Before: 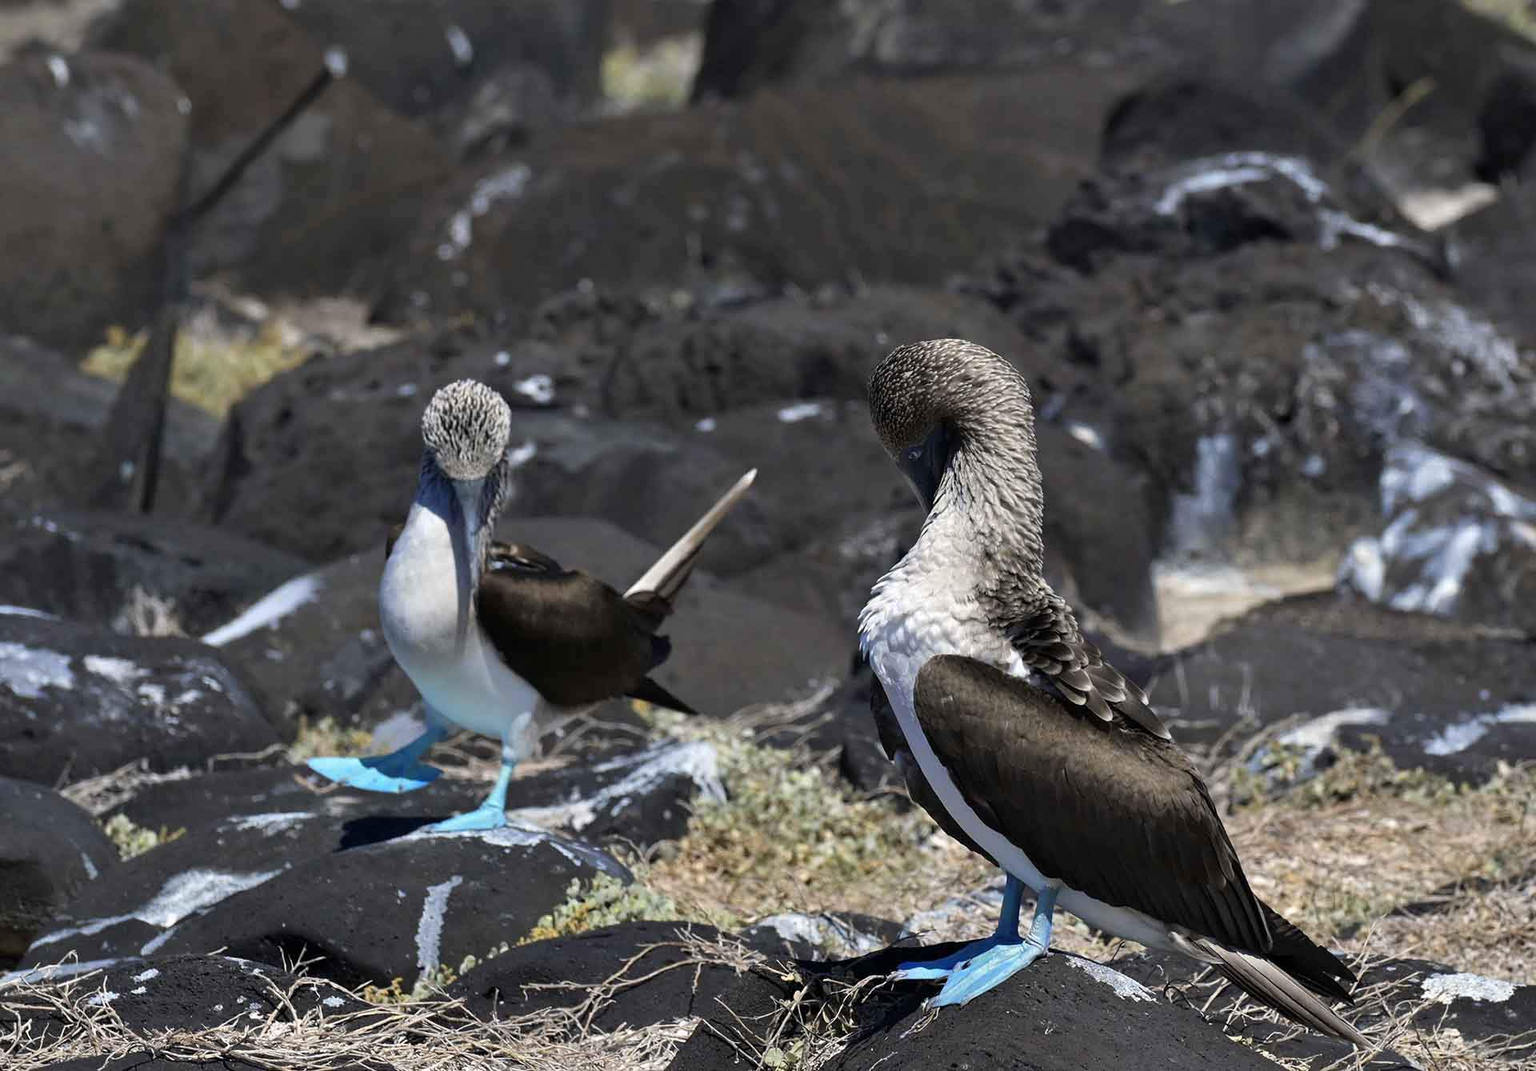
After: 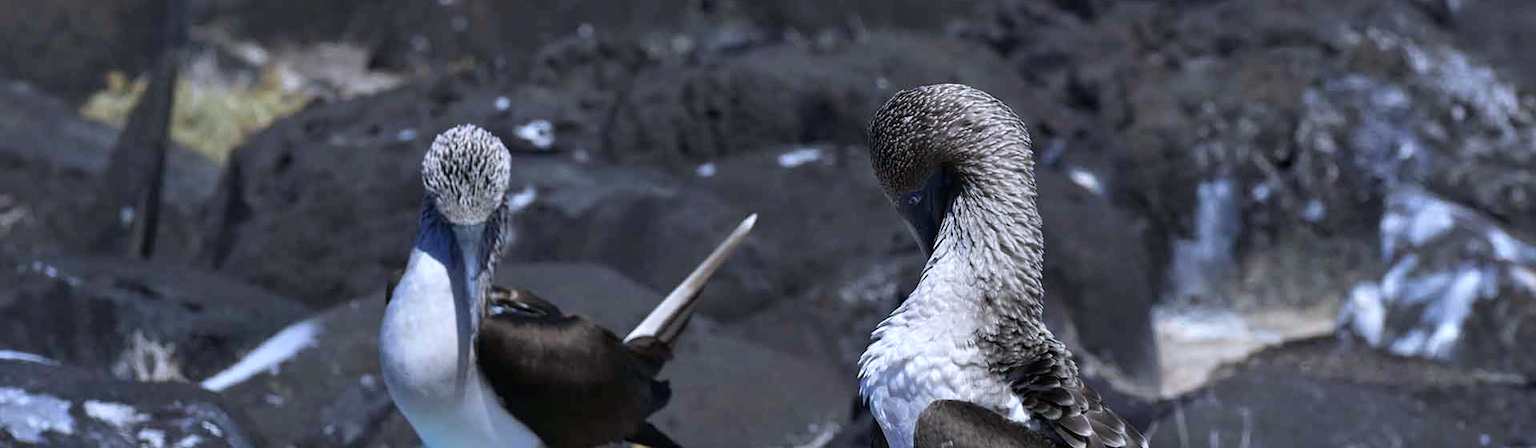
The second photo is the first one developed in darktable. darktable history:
crop and rotate: top 23.84%, bottom 34.294%
color calibration: illuminant as shot in camera, x 0.37, y 0.382, temperature 4313.32 K
